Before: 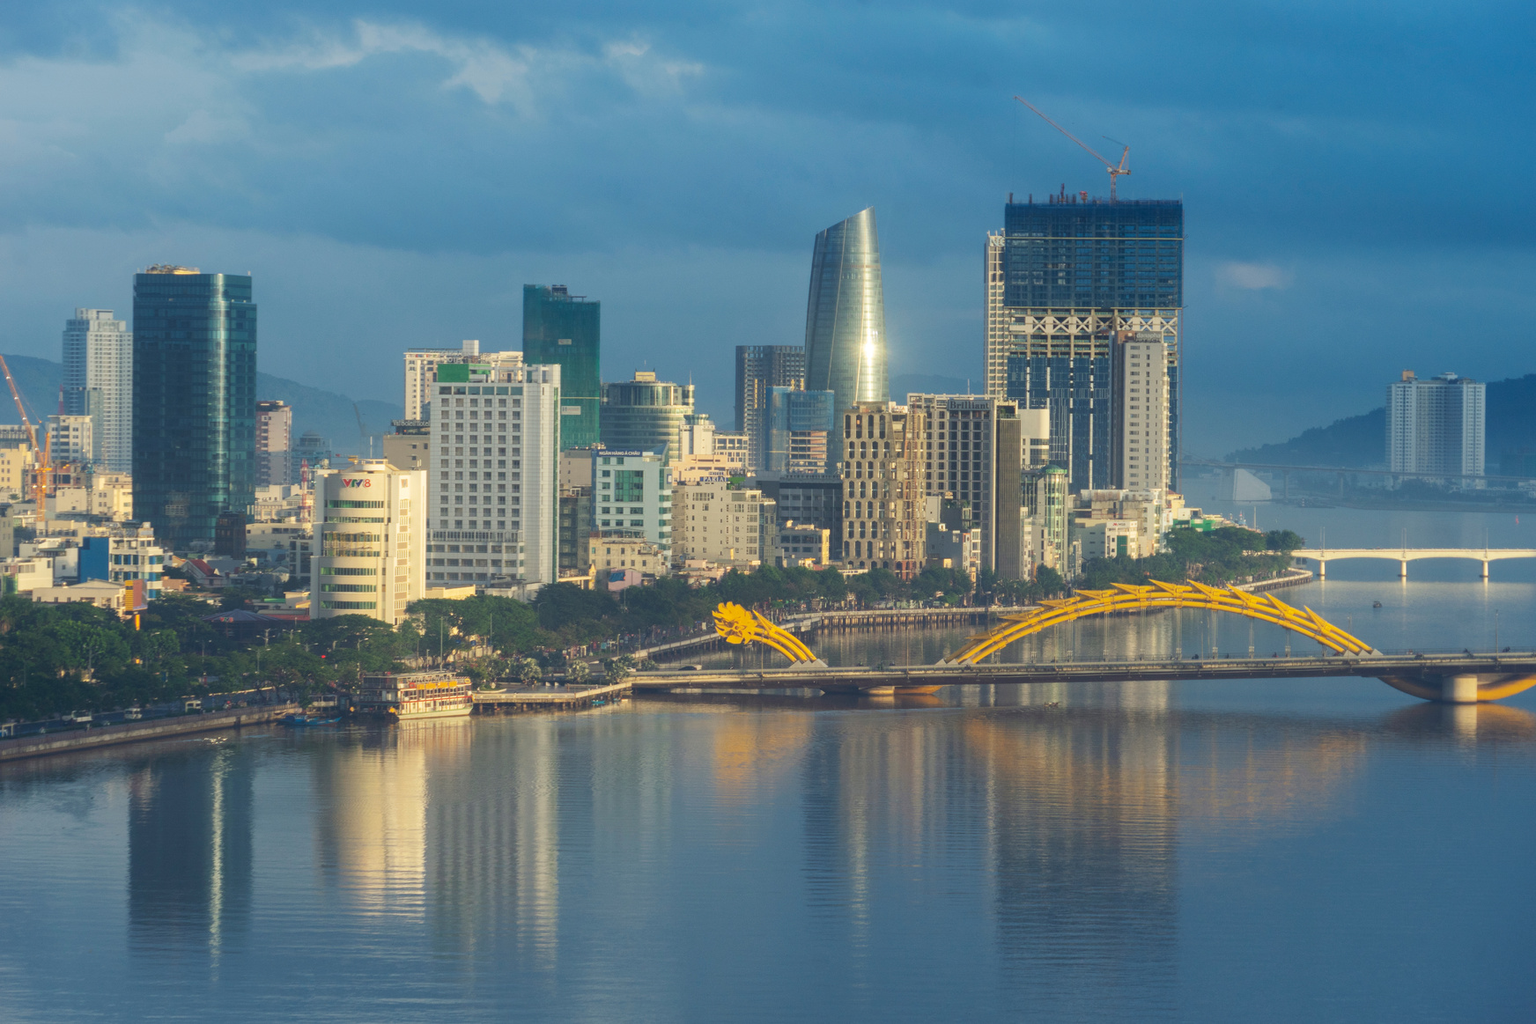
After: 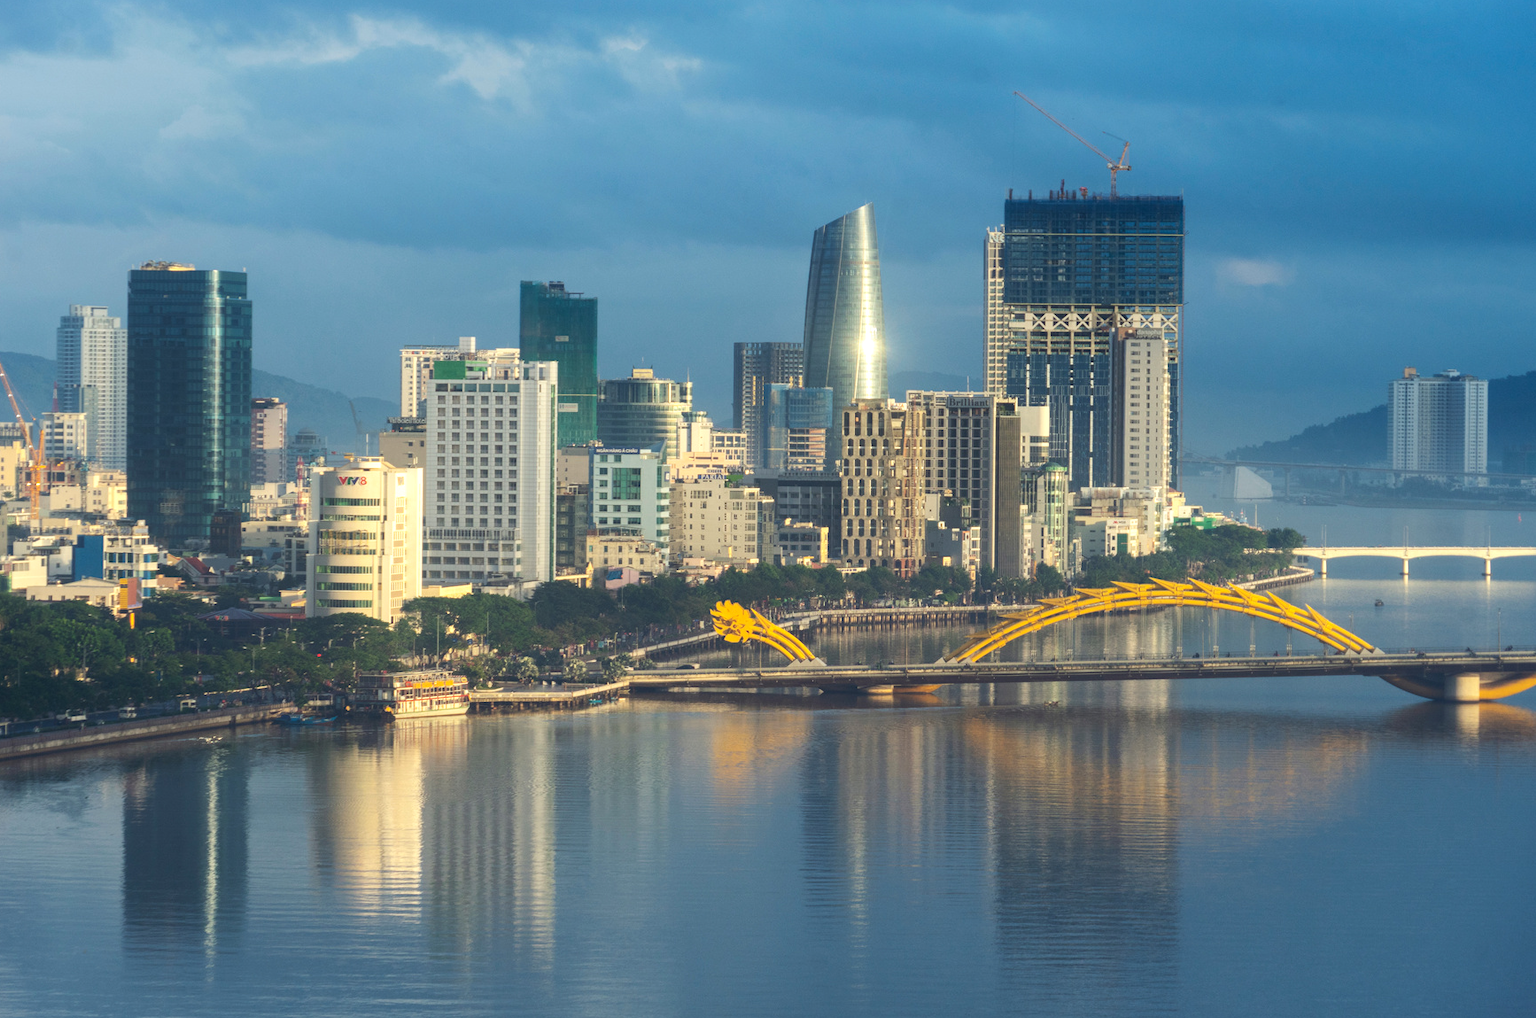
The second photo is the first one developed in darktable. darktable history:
crop: left 0.429%, top 0.576%, right 0.124%, bottom 0.475%
tone equalizer: -8 EV -0.407 EV, -7 EV -0.421 EV, -6 EV -0.31 EV, -5 EV -0.189 EV, -3 EV 0.204 EV, -2 EV 0.335 EV, -1 EV 0.395 EV, +0 EV 0.403 EV, edges refinement/feathering 500, mask exposure compensation -1.57 EV, preserve details no
